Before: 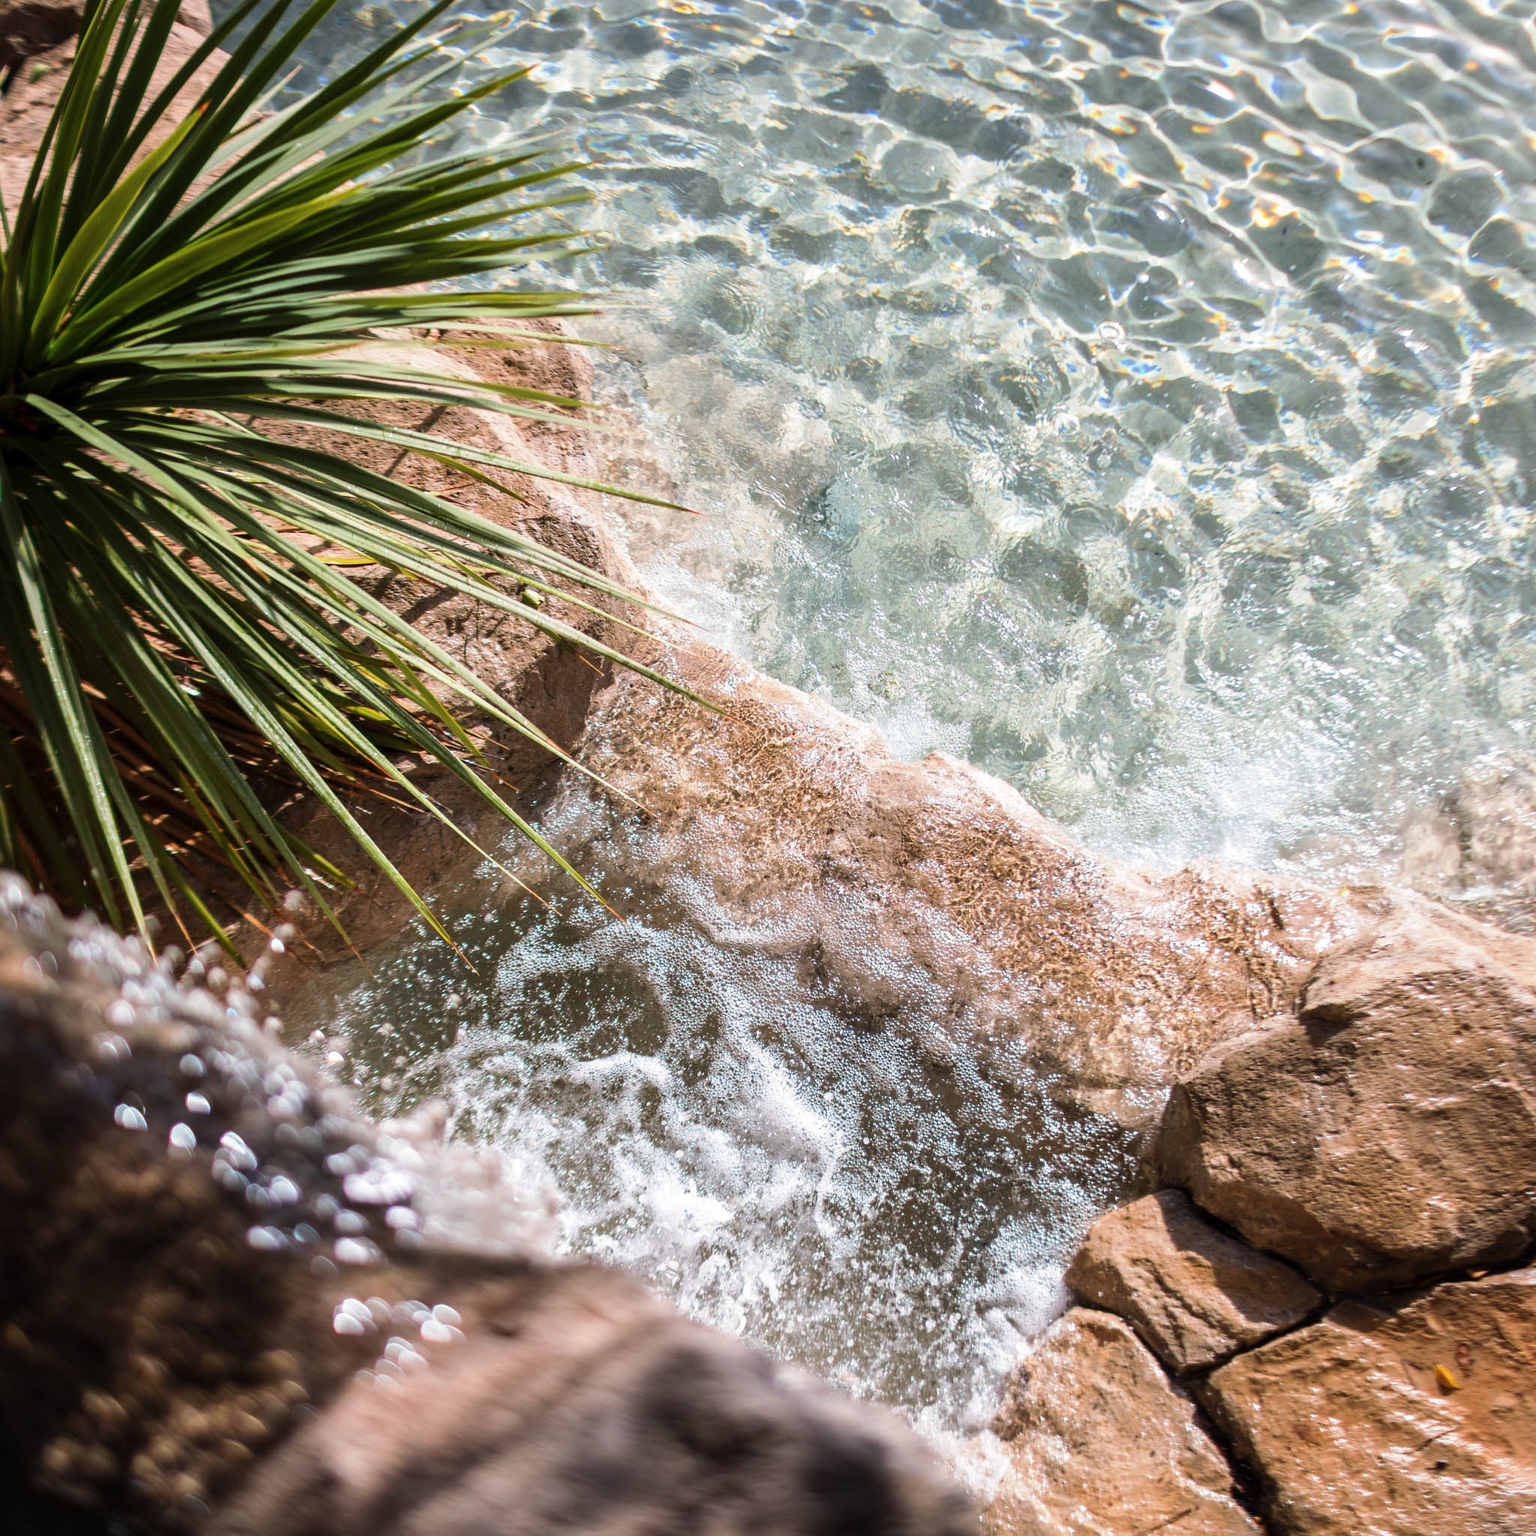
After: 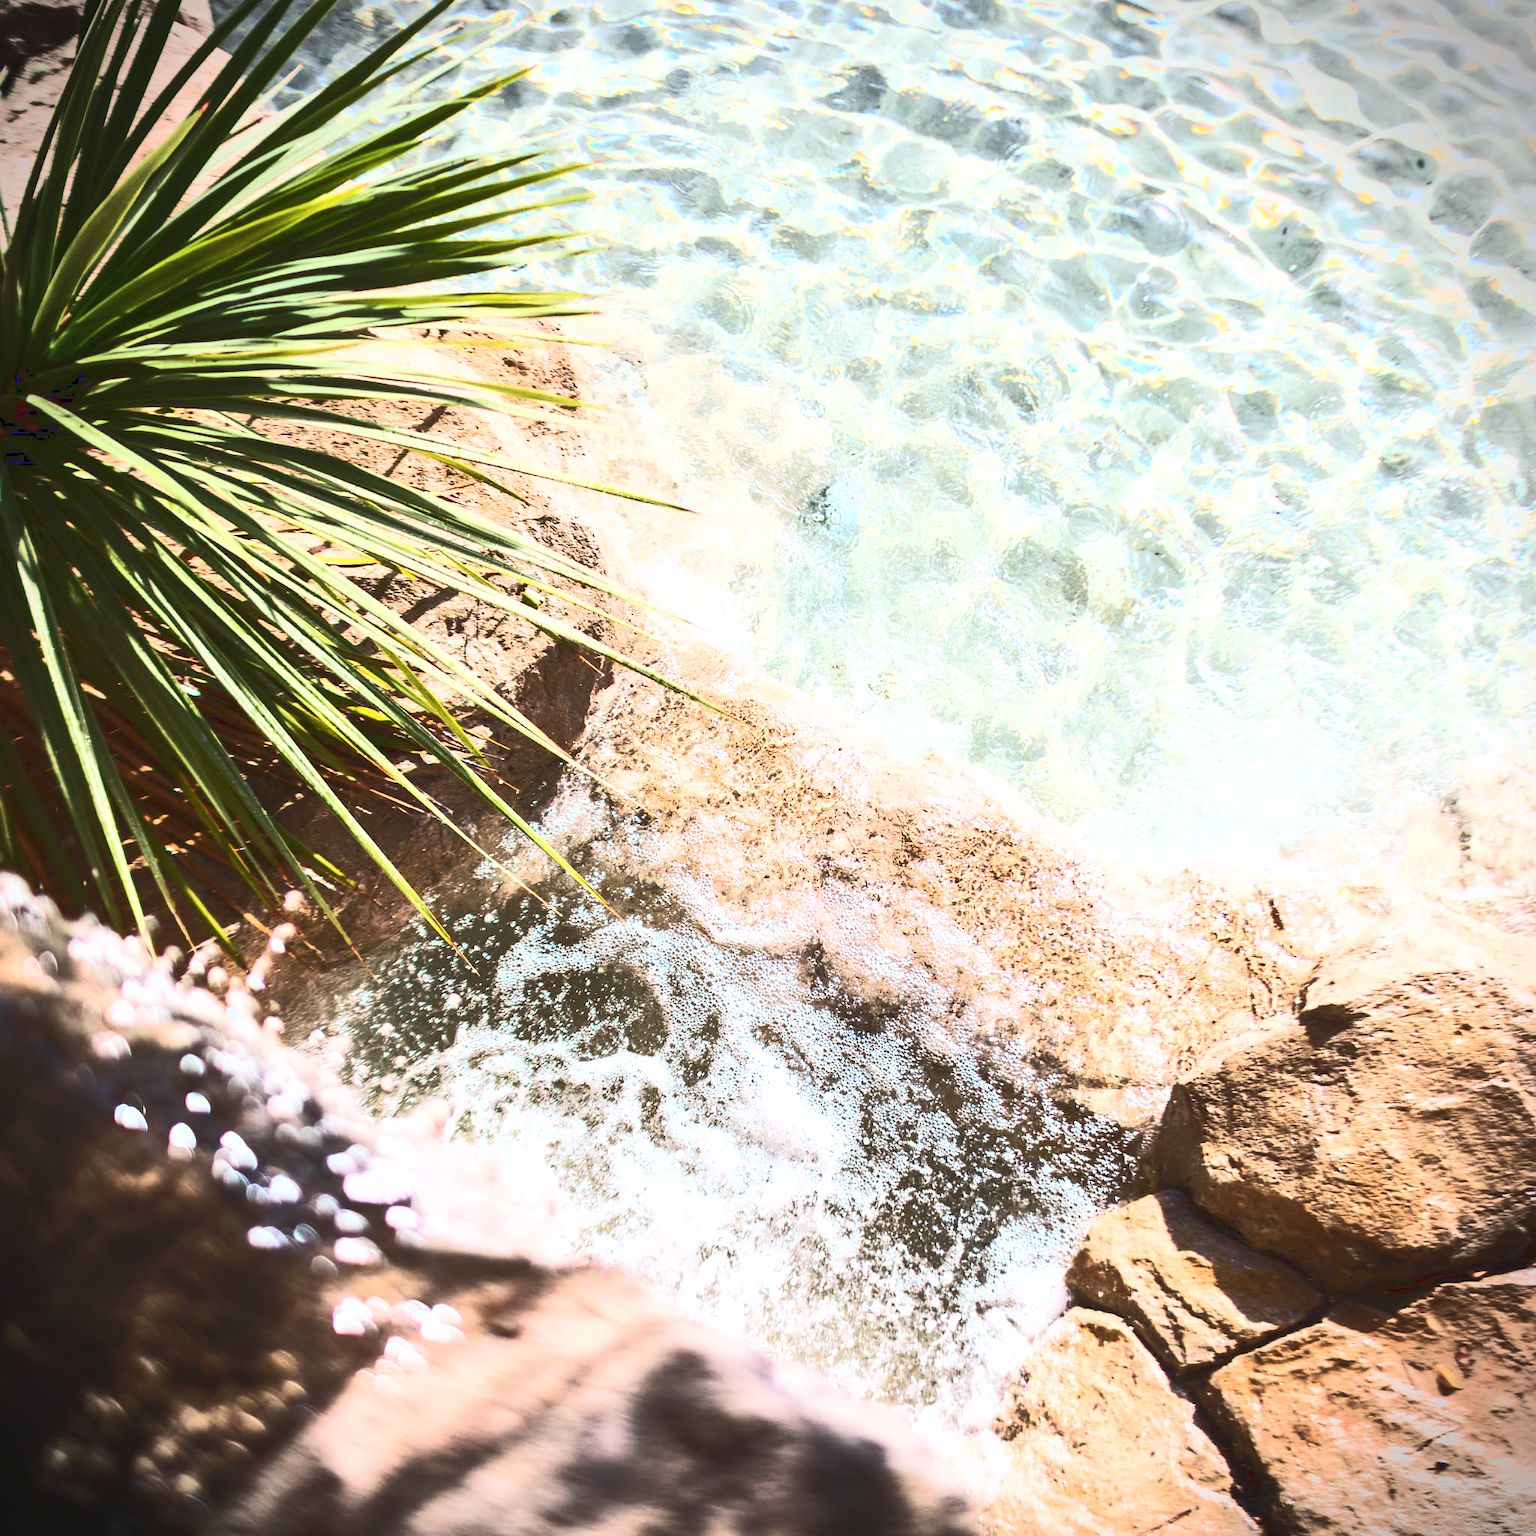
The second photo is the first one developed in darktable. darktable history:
base curve: curves: ch0 [(0, 0.015) (0.085, 0.116) (0.134, 0.298) (0.19, 0.545) (0.296, 0.764) (0.599, 0.982) (1, 1)]
vignetting: fall-off start 91.34%, brightness -0.575, dithering 16-bit output
